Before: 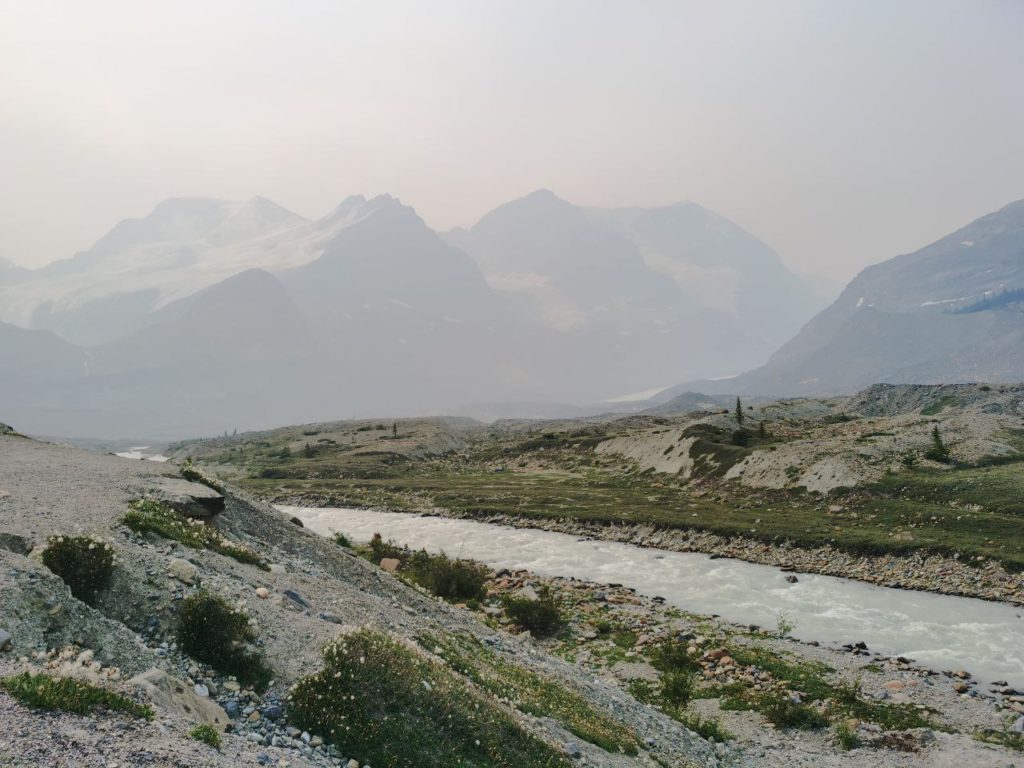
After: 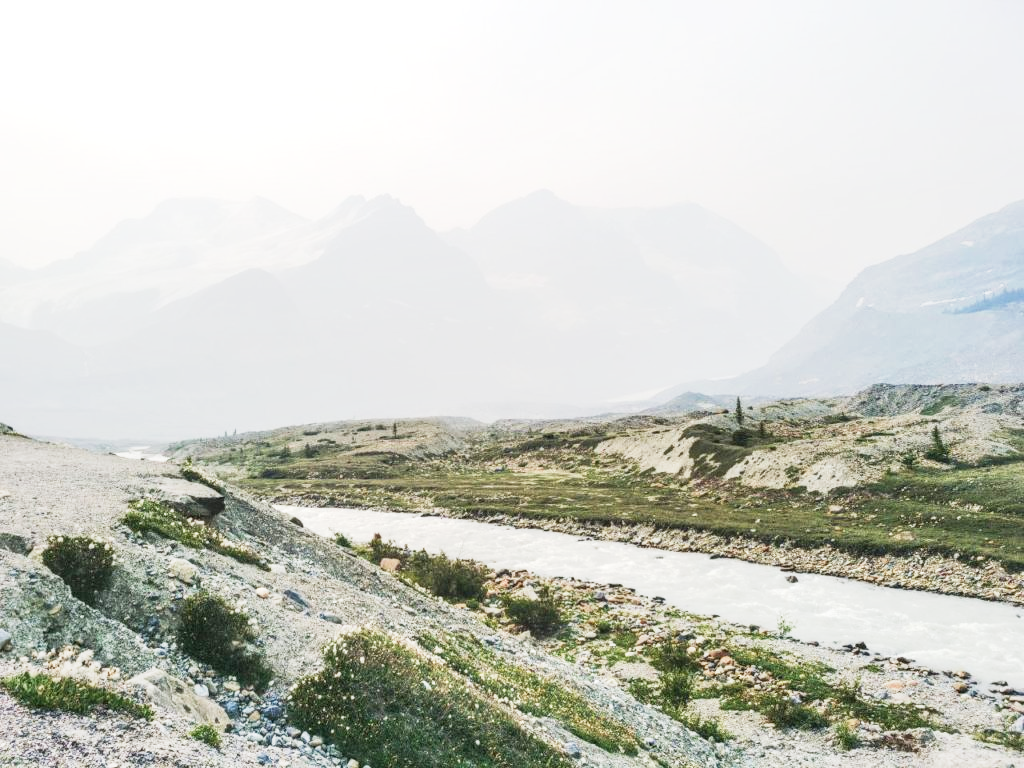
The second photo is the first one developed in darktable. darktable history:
local contrast: on, module defaults
base curve: curves: ch0 [(0, 0) (0.088, 0.125) (0.176, 0.251) (0.354, 0.501) (0.613, 0.749) (1, 0.877)], preserve colors none
exposure: black level correction 0, exposure 1 EV, compensate highlight preservation false
